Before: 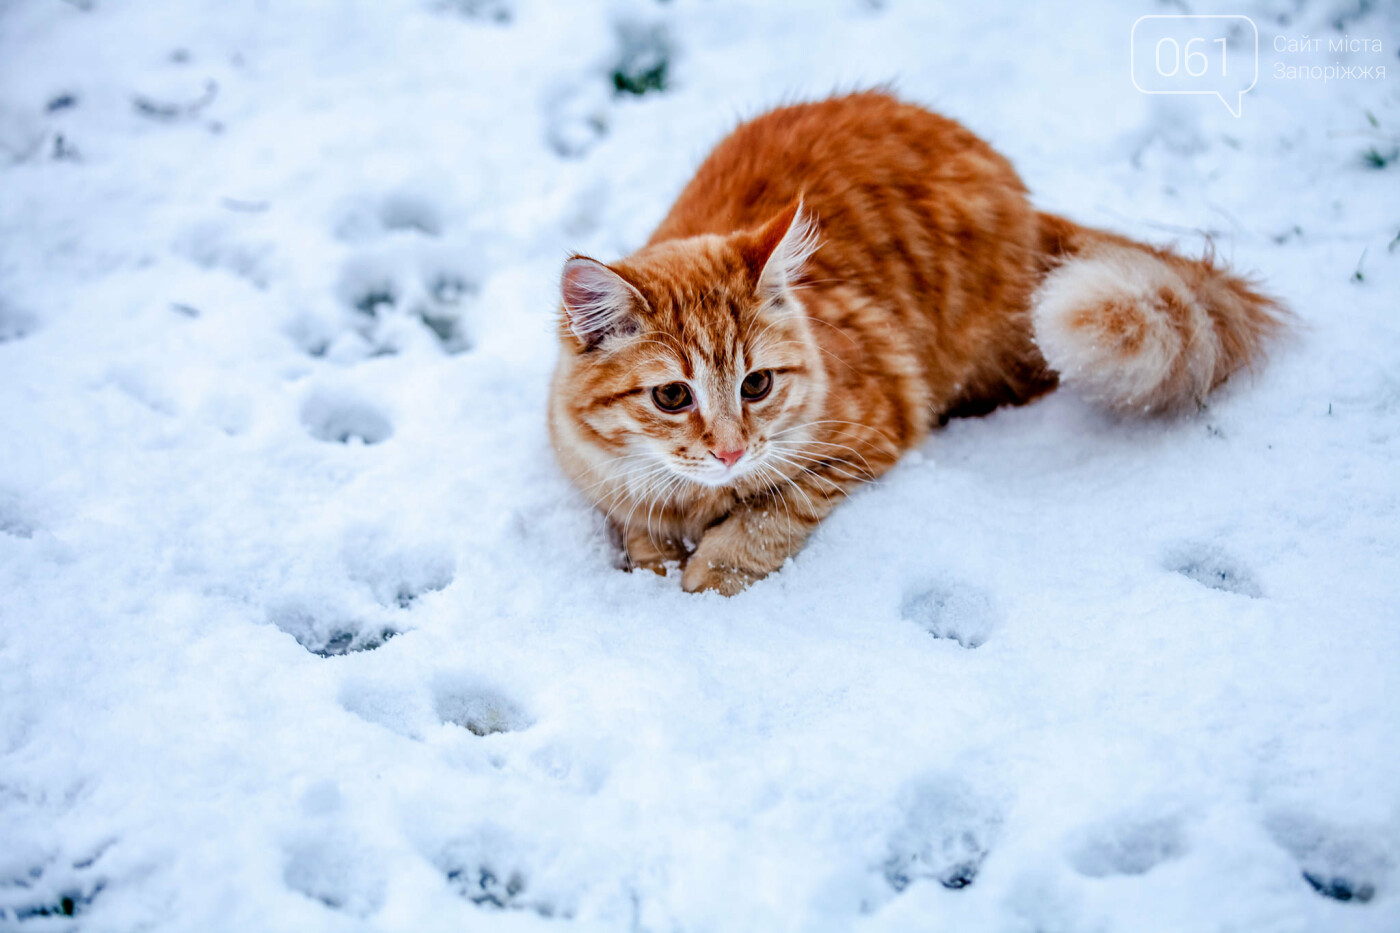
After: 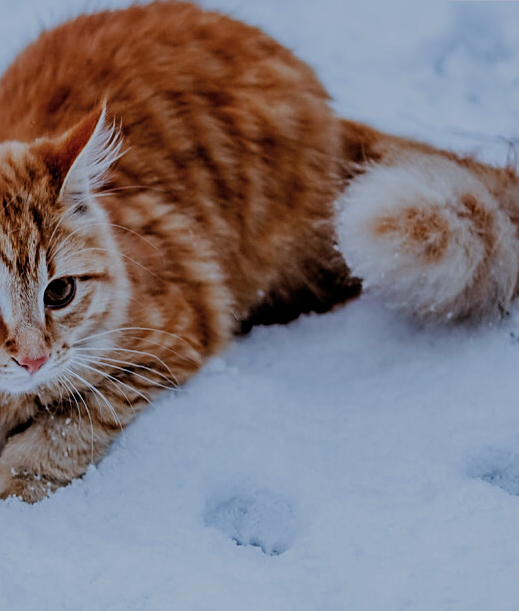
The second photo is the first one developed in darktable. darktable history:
sharpen: on, module defaults
crop and rotate: left 49.836%, top 10.118%, right 13.064%, bottom 24.299%
color calibration: x 0.37, y 0.382, temperature 4316.02 K
filmic rgb: black relative exposure -8 EV, white relative exposure 3.94 EV, hardness 4.26, add noise in highlights 0.002, color science v3 (2019), use custom middle-gray values true, iterations of high-quality reconstruction 0, contrast in highlights soft
contrast brightness saturation: contrast 0.015, saturation -0.062
exposure: black level correction 0, exposure -0.741 EV, compensate highlight preservation false
